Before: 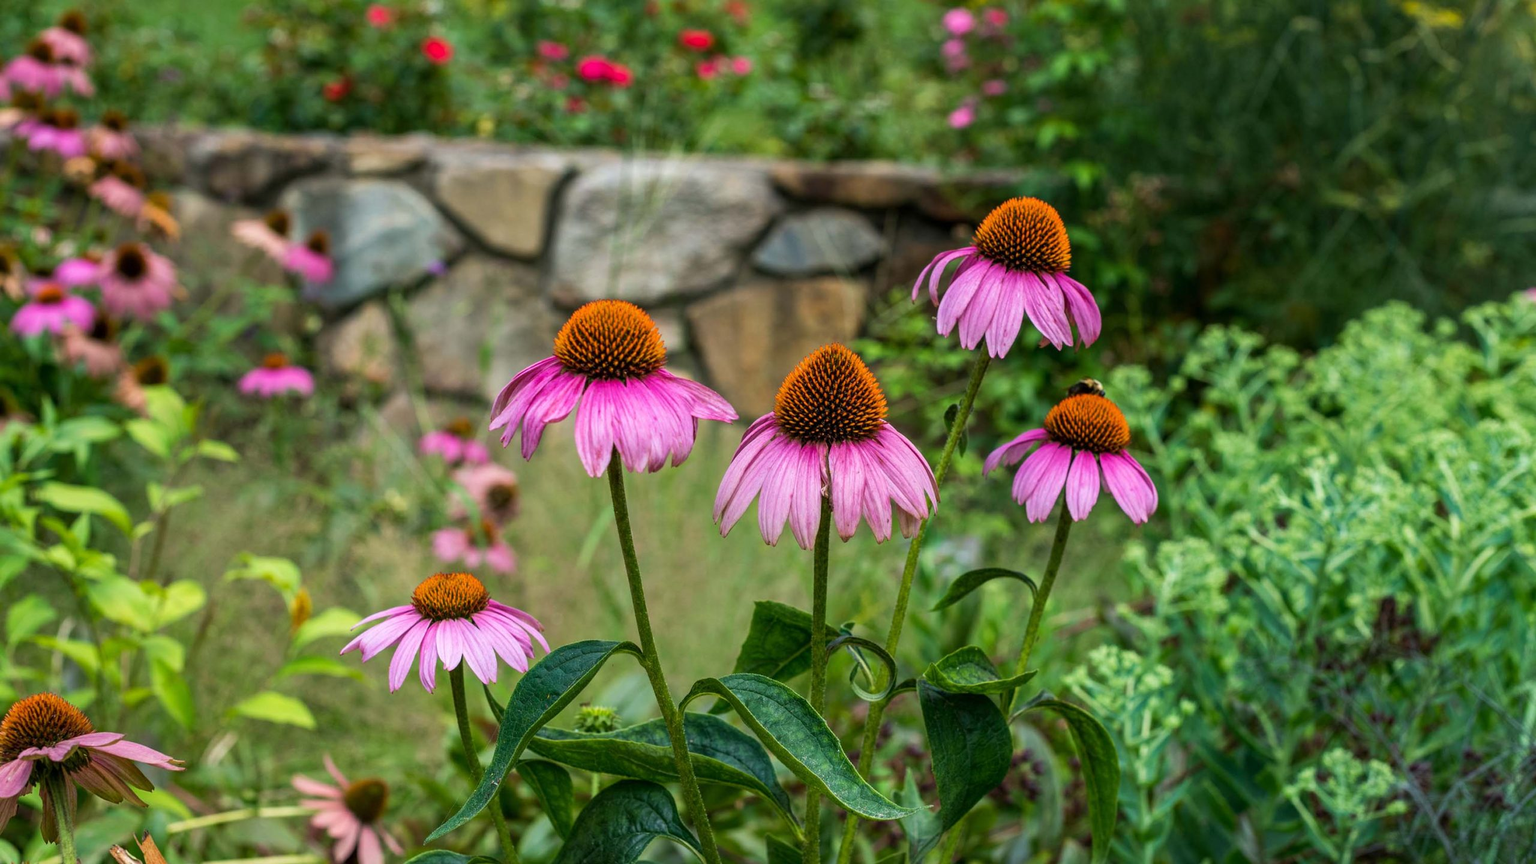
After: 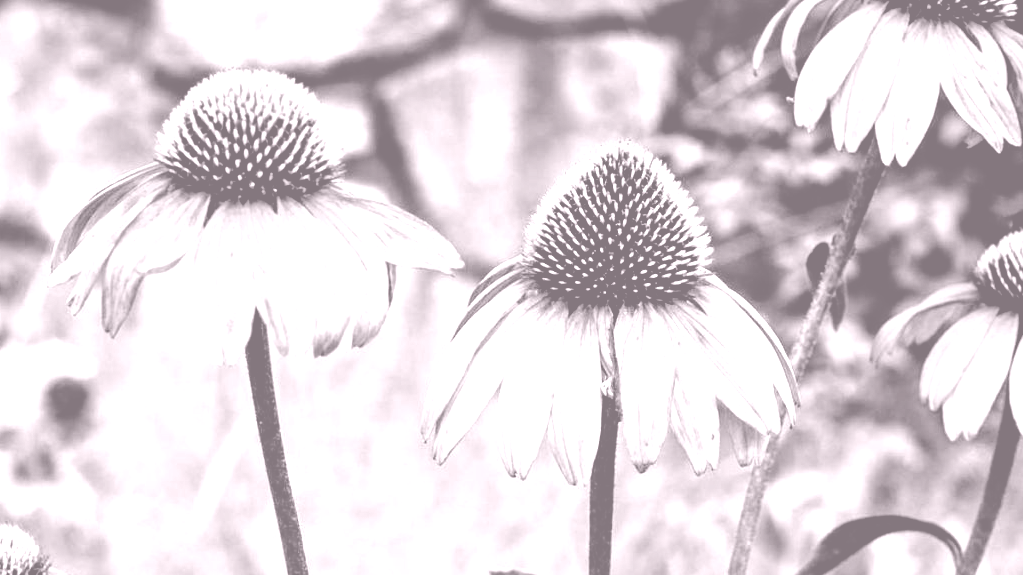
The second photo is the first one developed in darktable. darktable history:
filmic rgb: black relative exposure -8.2 EV, white relative exposure 2.2 EV, threshold 3 EV, hardness 7.11, latitude 85.74%, contrast 1.696, highlights saturation mix -4%, shadows ↔ highlights balance -2.69%, color science v5 (2021), contrast in shadows safe, contrast in highlights safe, enable highlight reconstruction true
crop: left 30%, top 30%, right 30%, bottom 30%
color calibration: illuminant as shot in camera, x 0.358, y 0.373, temperature 4628.91 K
colorize: hue 25.2°, saturation 83%, source mix 82%, lightness 79%, version 1
color balance rgb: shadows lift › chroma 3%, shadows lift › hue 280.8°, power › hue 330°, highlights gain › chroma 3%, highlights gain › hue 75.6°, global offset › luminance -1%, perceptual saturation grading › global saturation 20%, perceptual saturation grading › highlights -25%, perceptual saturation grading › shadows 50%, global vibrance 20%
shadows and highlights: radius 334.93, shadows 63.48, highlights 6.06, compress 87.7%, highlights color adjustment 39.73%, soften with gaussian
color zones: curves: ch0 [(0, 0.447) (0.184, 0.543) (0.323, 0.476) (0.429, 0.445) (0.571, 0.443) (0.714, 0.451) (0.857, 0.452) (1, 0.447)]; ch1 [(0, 0.464) (0.176, 0.46) (0.287, 0.177) (0.429, 0.002) (0.571, 0) (0.714, 0) (0.857, 0) (1, 0.464)], mix 20%
